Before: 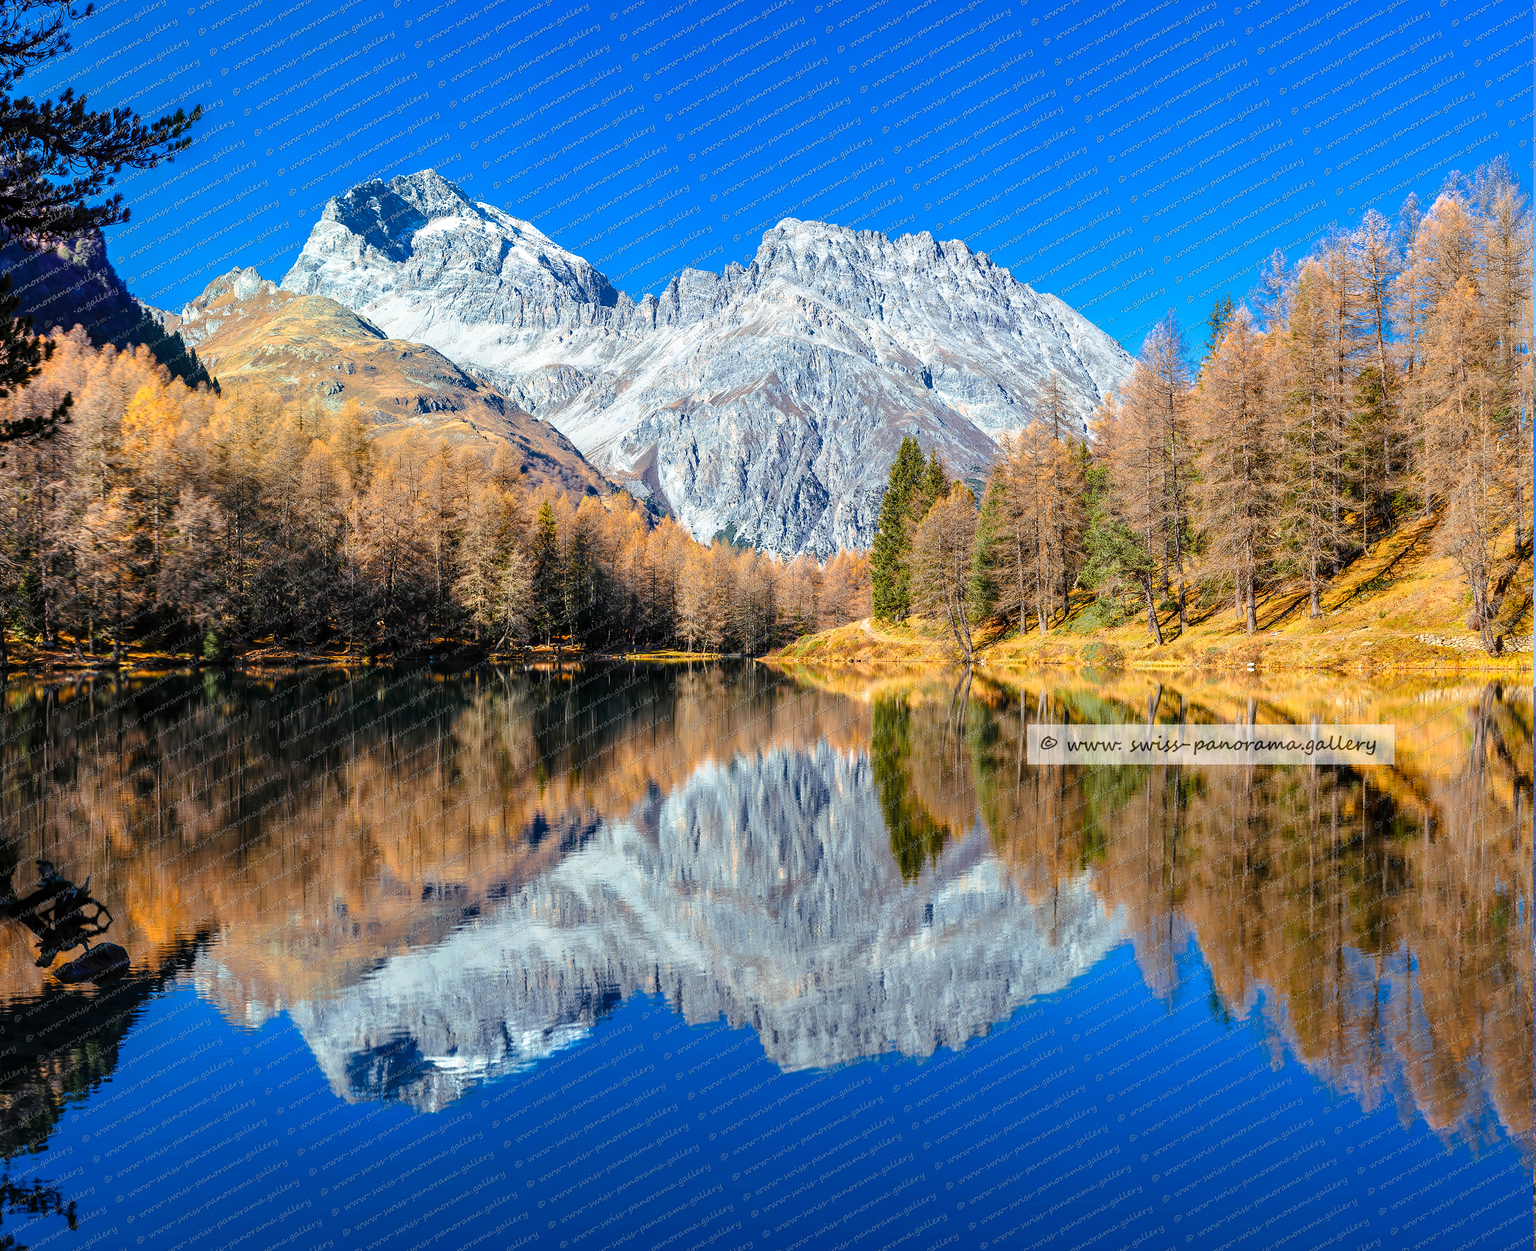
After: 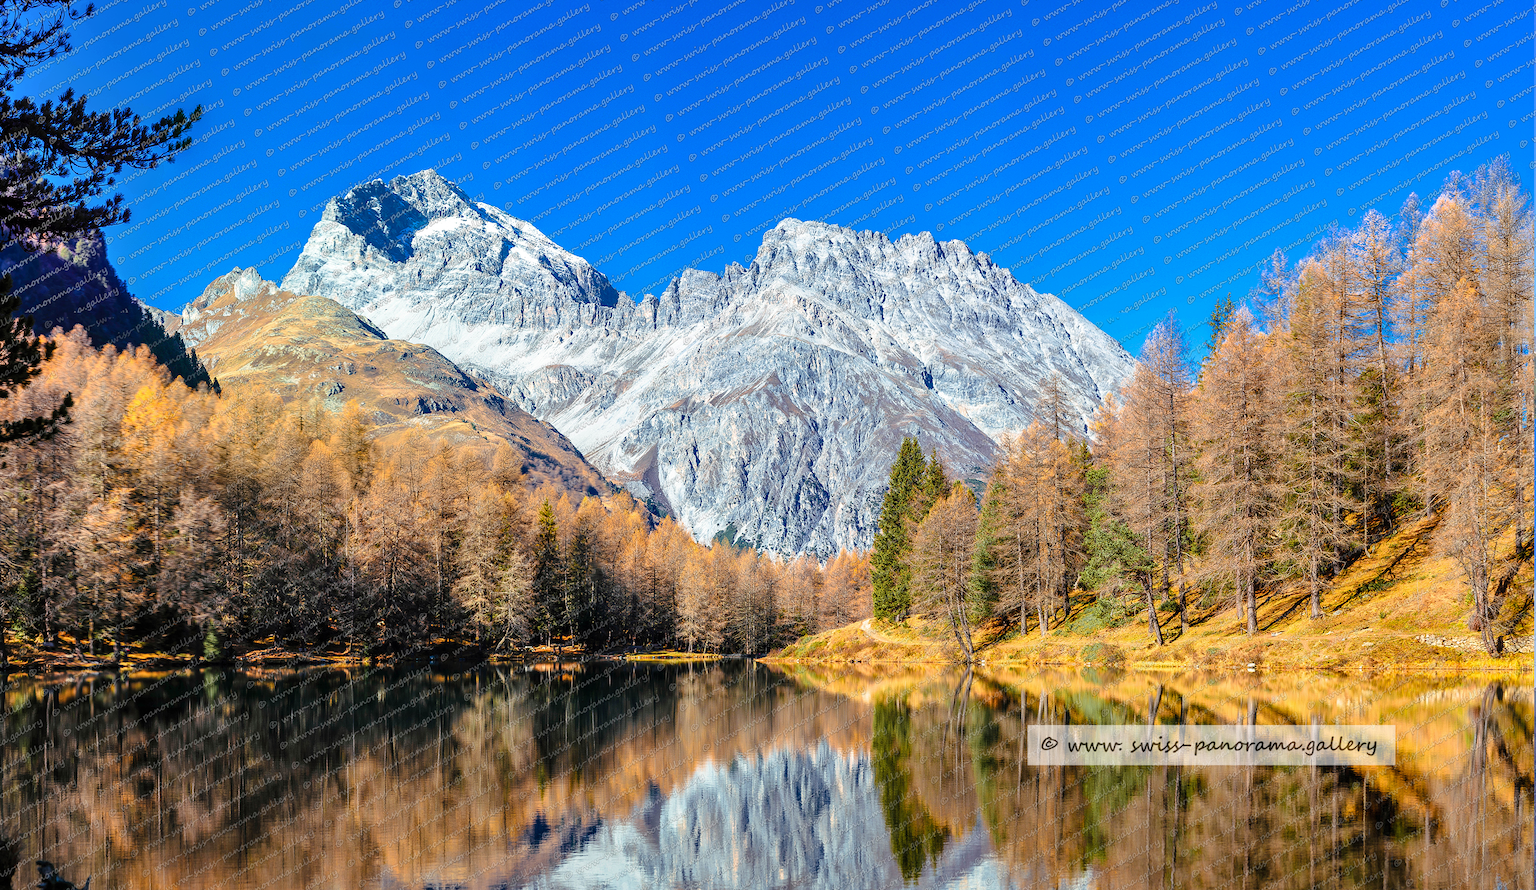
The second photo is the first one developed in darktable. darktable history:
crop: right 0.001%, bottom 28.813%
shadows and highlights: shadows 36.24, highlights -27.78, soften with gaussian
